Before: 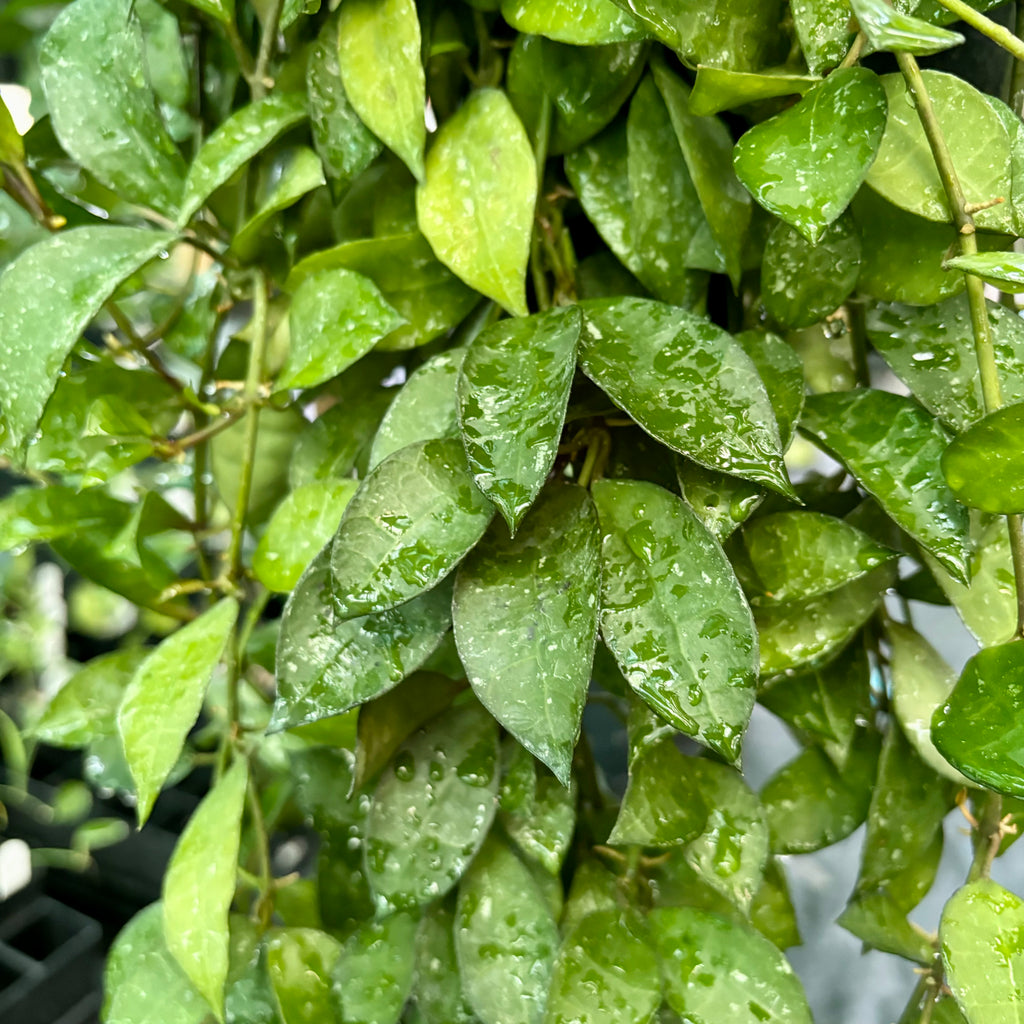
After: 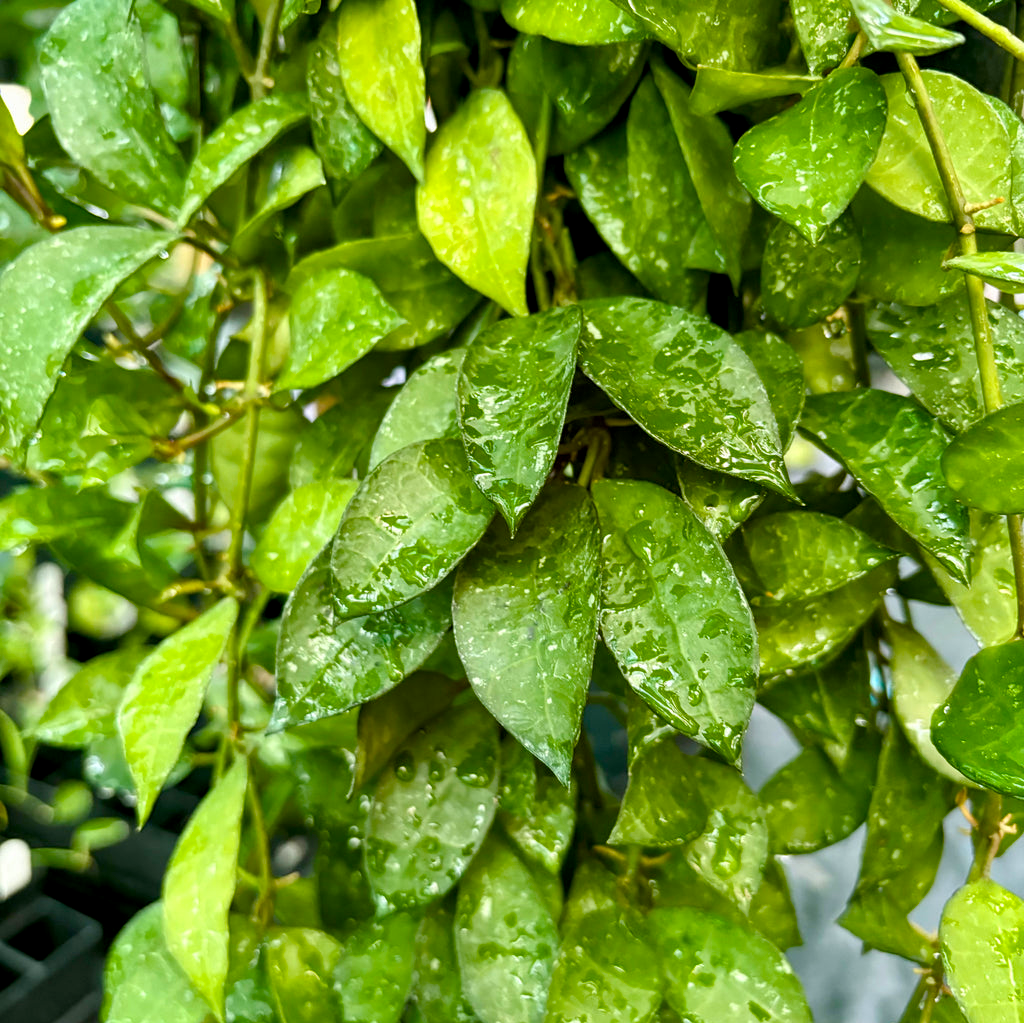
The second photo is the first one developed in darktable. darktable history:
crop: bottom 0.068%
local contrast: highlights 107%, shadows 103%, detail 120%, midtone range 0.2
color balance rgb: linear chroma grading › global chroma 24.747%, perceptual saturation grading › global saturation 9.469%, perceptual saturation grading › highlights -13.529%, perceptual saturation grading › mid-tones 14.212%, perceptual saturation grading › shadows 23.247%, perceptual brilliance grading › global brilliance 2.244%, perceptual brilliance grading › highlights -3.81%
